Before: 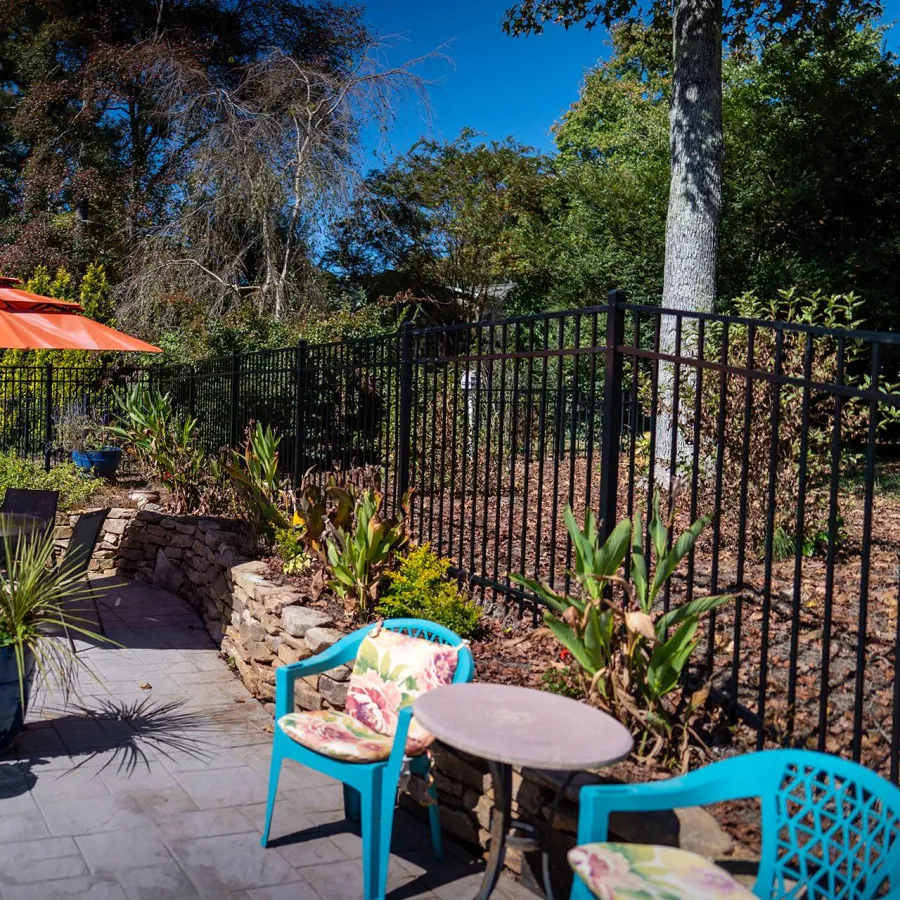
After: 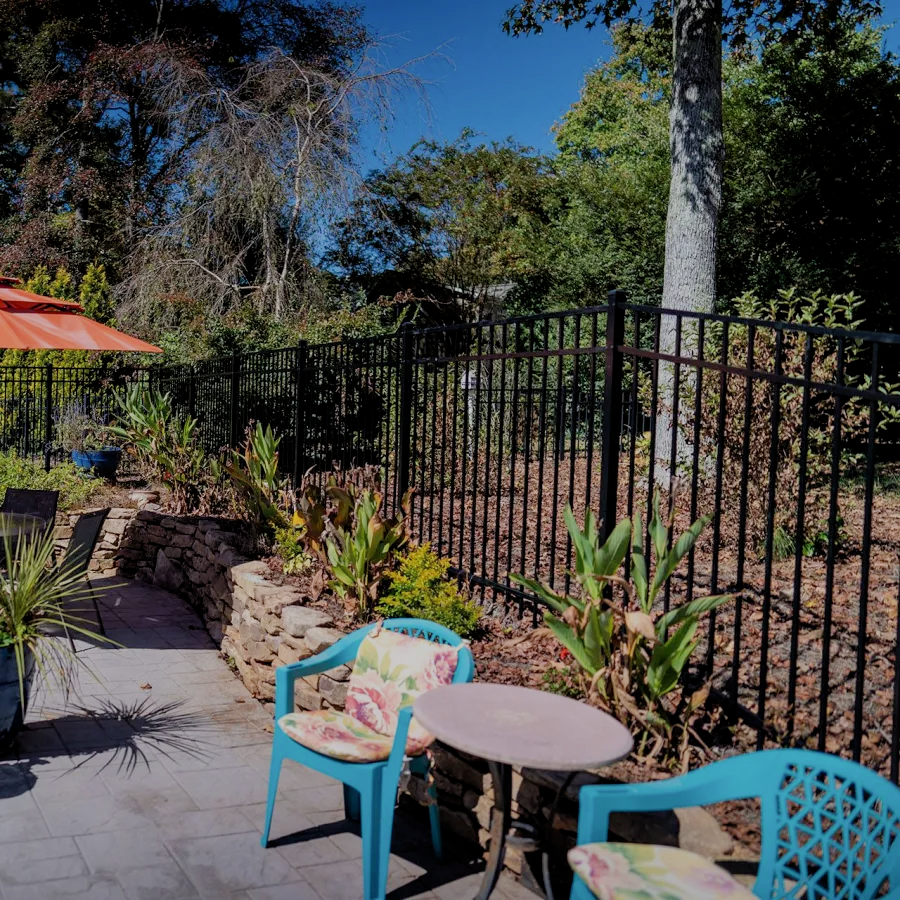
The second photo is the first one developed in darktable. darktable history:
filmic rgb: black relative exposure -8.76 EV, white relative exposure 4.98 EV, target black luminance 0%, hardness 3.77, latitude 65.58%, contrast 0.826, shadows ↔ highlights balance 19.72%
